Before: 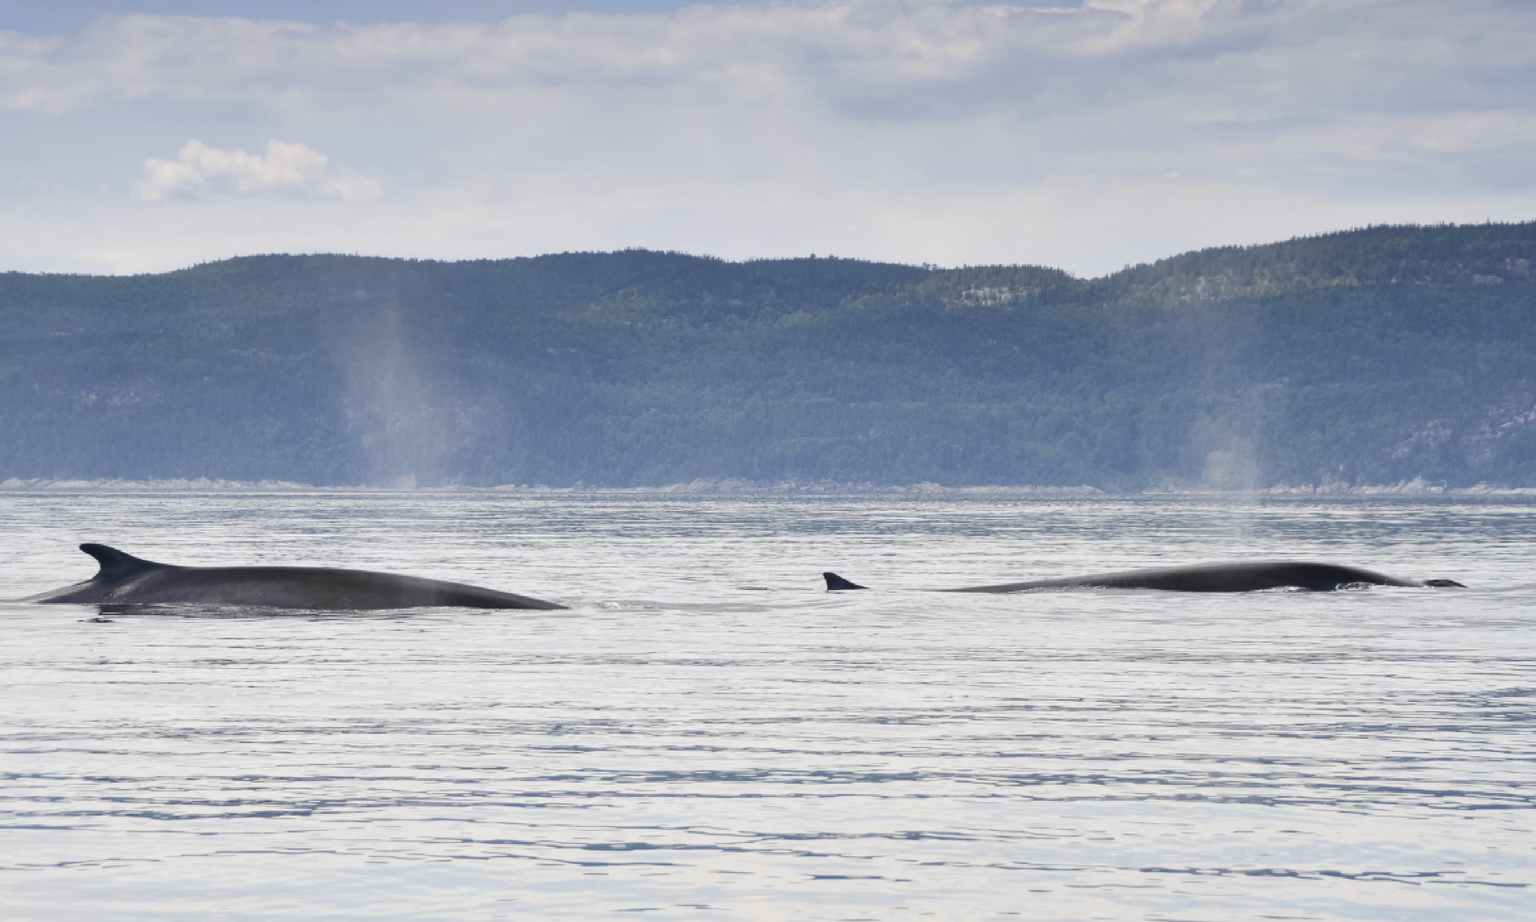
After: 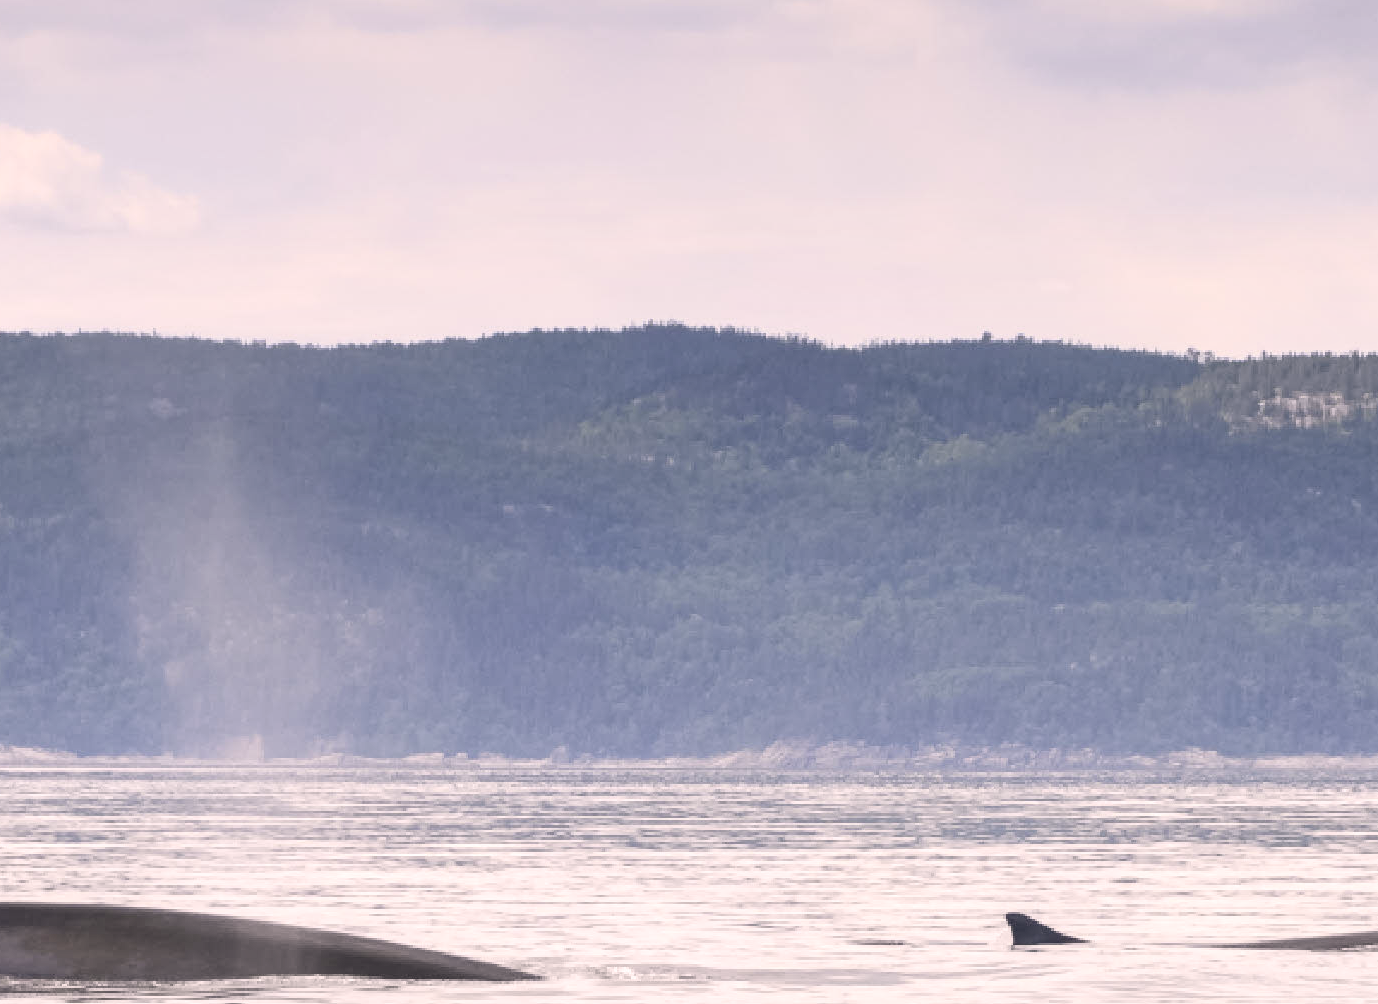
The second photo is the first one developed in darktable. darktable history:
shadows and highlights: shadows 0.411, highlights 41.3
color correction: highlights a* 7.58, highlights b* 4.34
crop: left 17.713%, top 7.772%, right 33.063%, bottom 32.406%
contrast brightness saturation: brightness 0.117
local contrast: detail 130%
